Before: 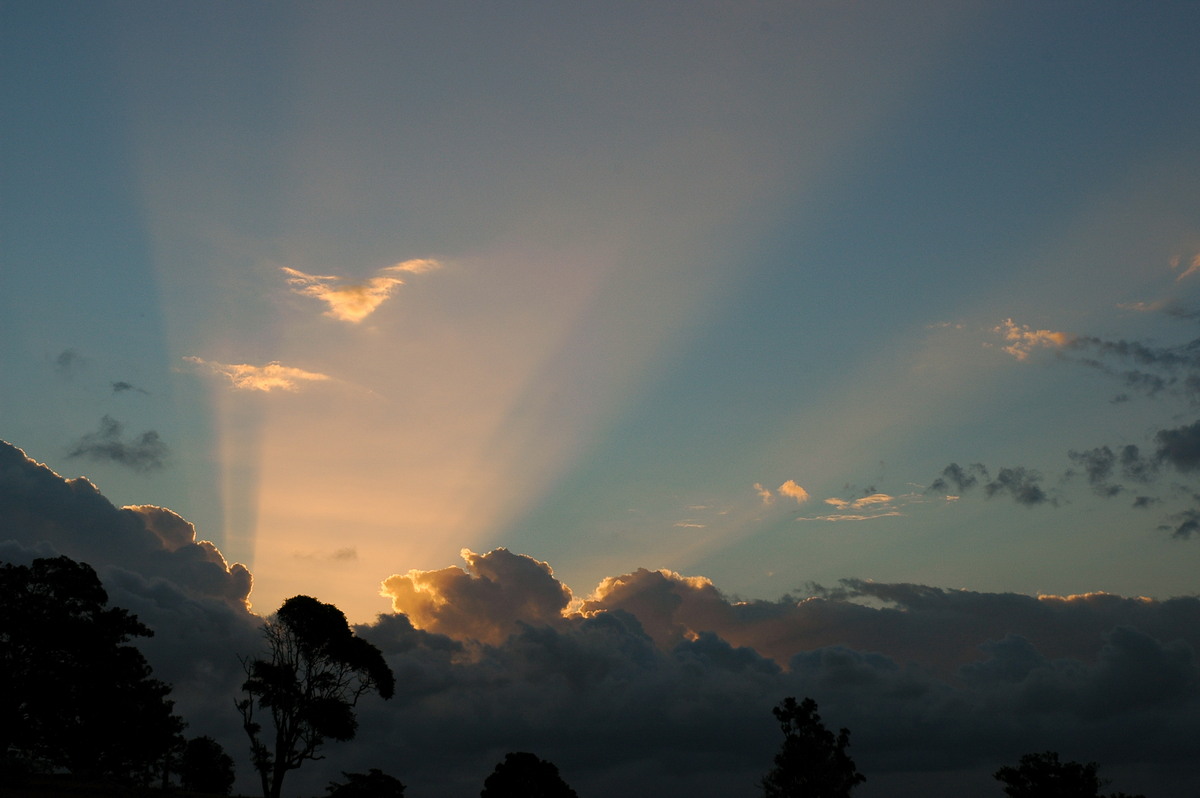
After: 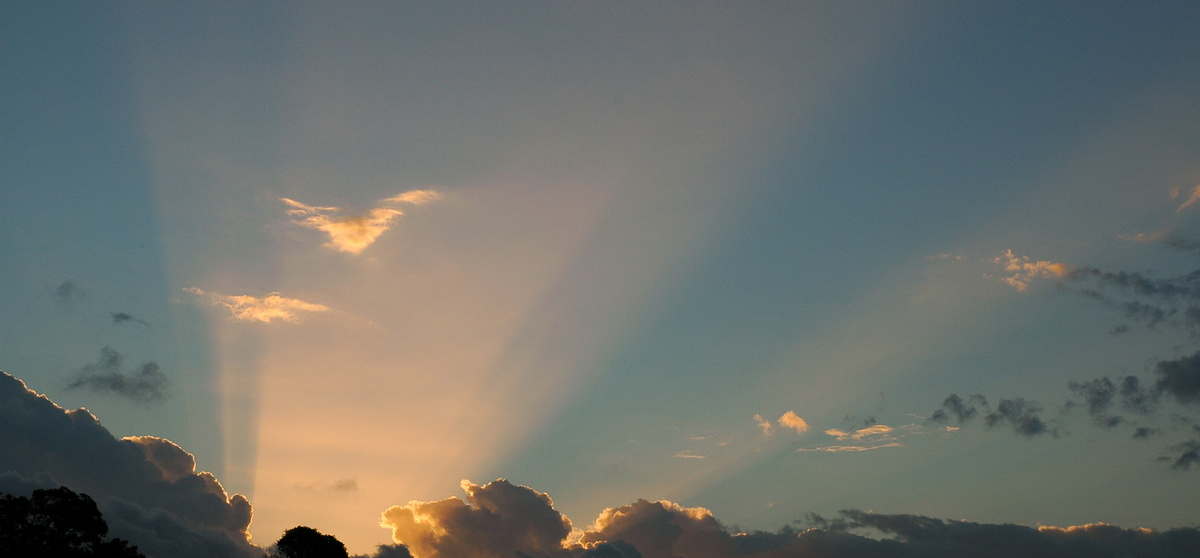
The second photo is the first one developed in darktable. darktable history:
crop and rotate: top 8.69%, bottom 21.291%
